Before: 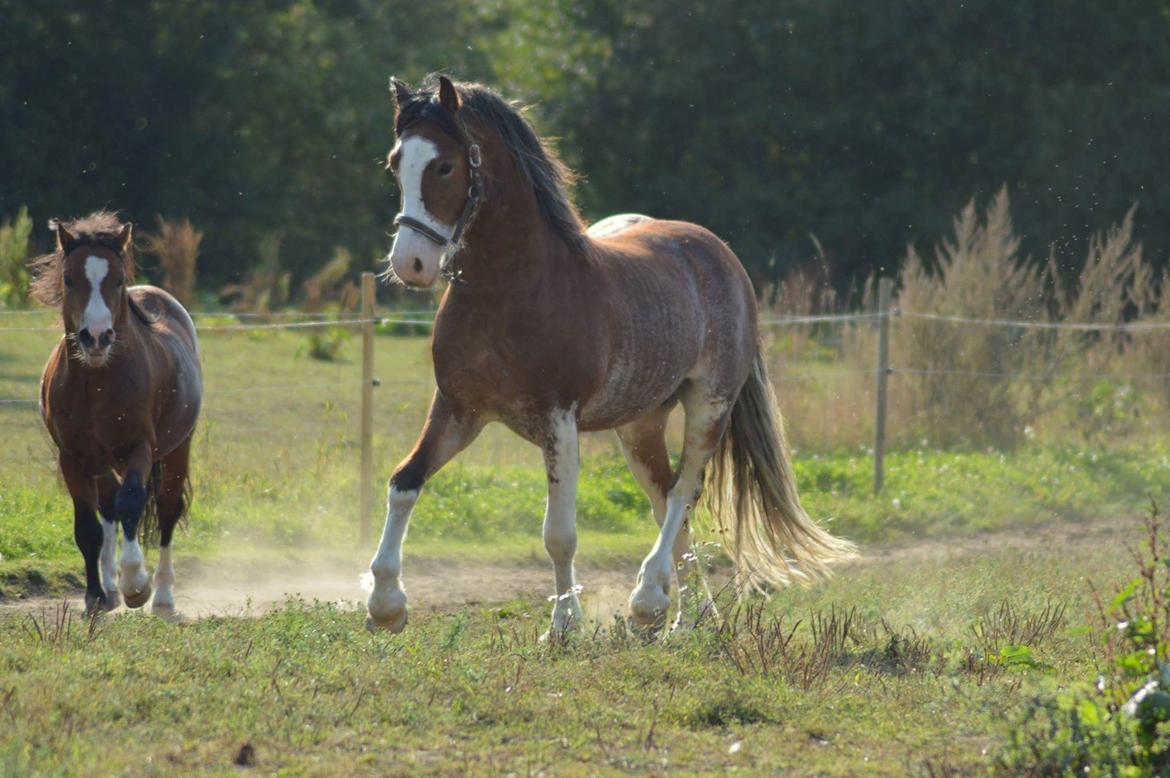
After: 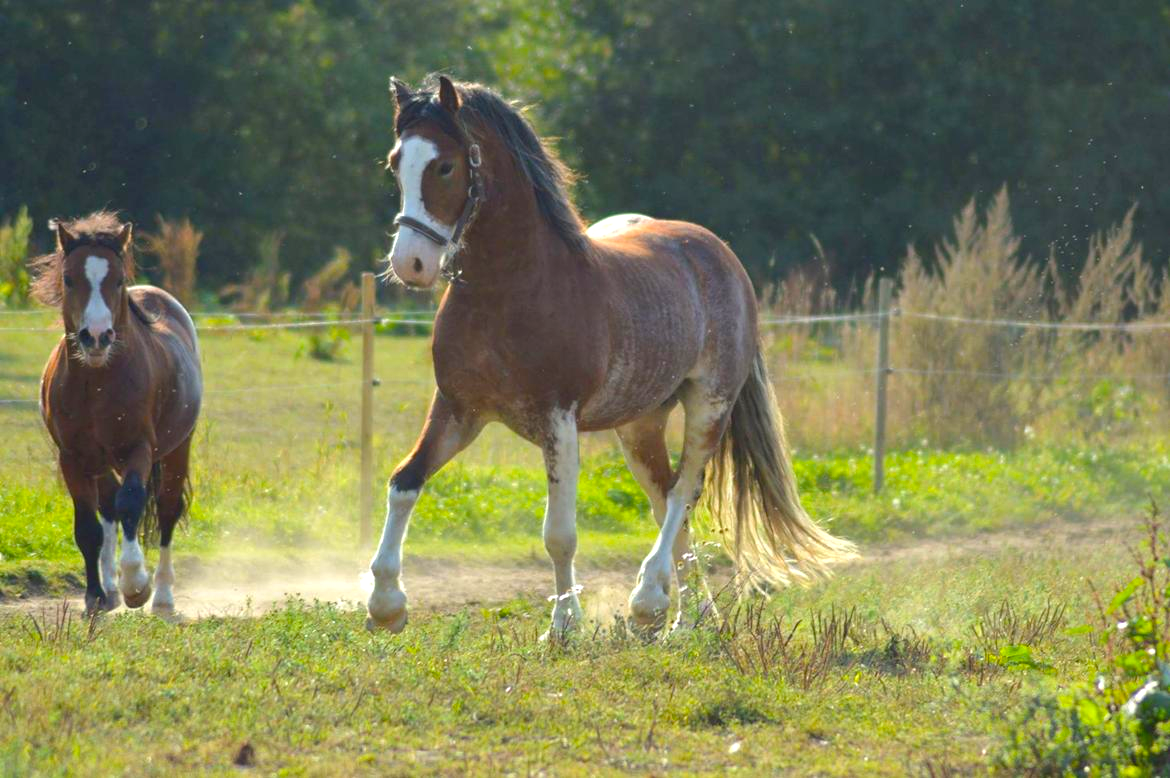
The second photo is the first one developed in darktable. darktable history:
exposure: exposure 0.456 EV, compensate highlight preservation false
shadows and highlights: shadows 25.84, highlights -24.15
color balance rgb: perceptual saturation grading › global saturation 31.171%, global vibrance 9.314%
